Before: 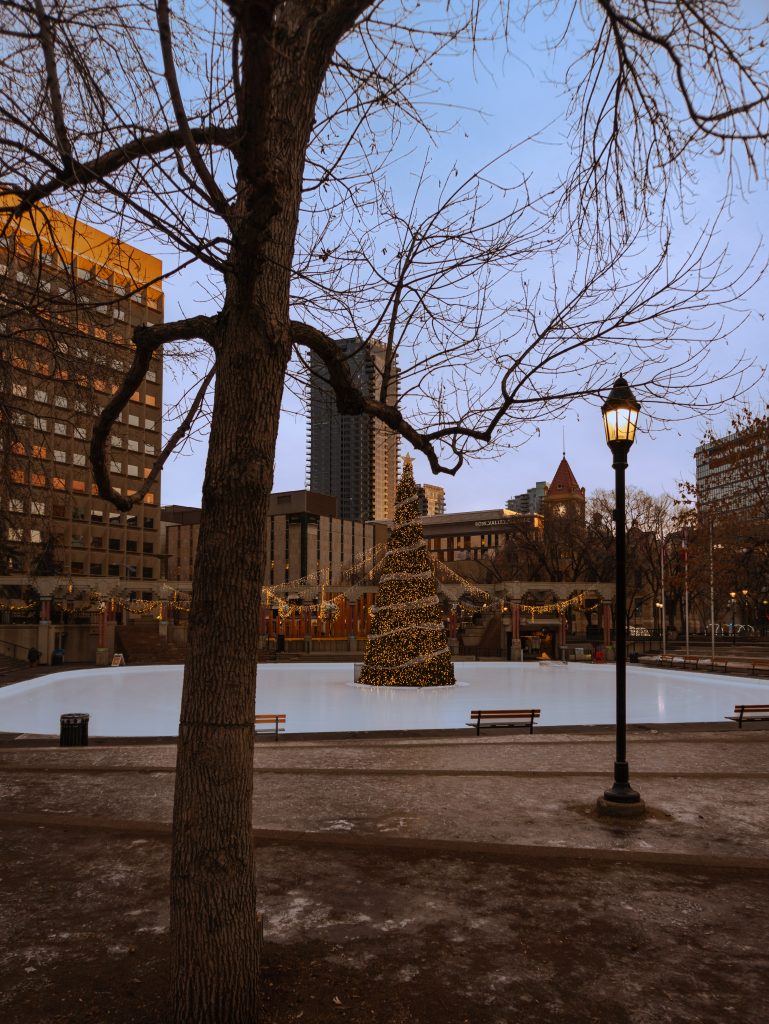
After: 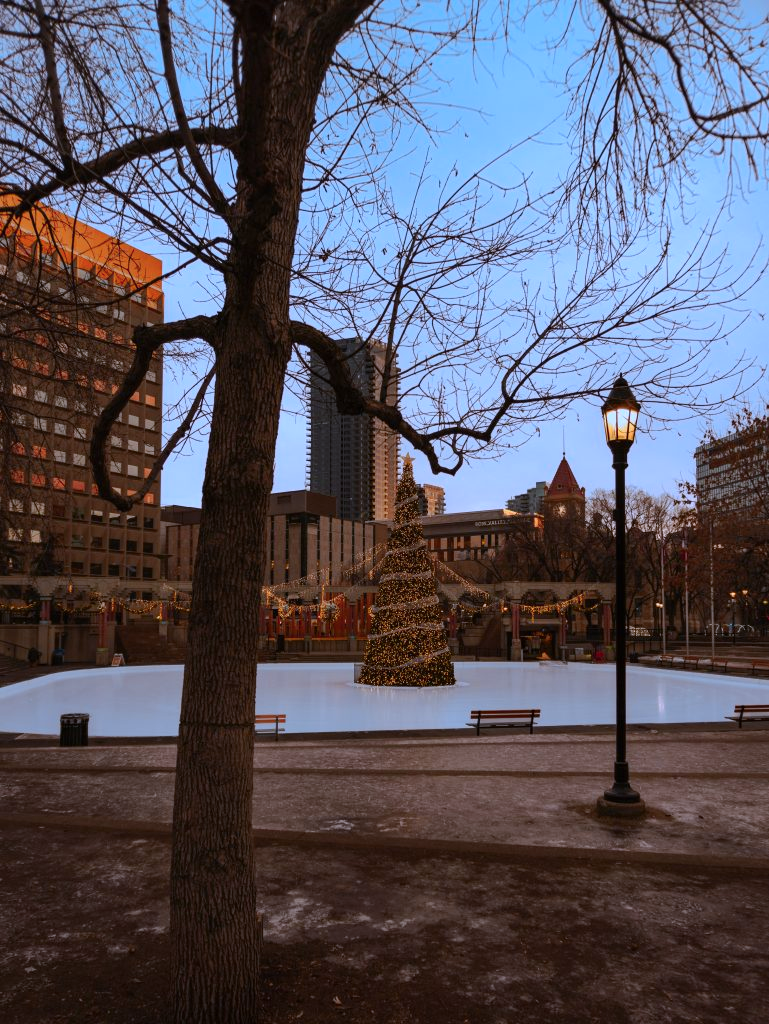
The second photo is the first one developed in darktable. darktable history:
color zones: curves: ch1 [(0.239, 0.552) (0.75, 0.5)]; ch2 [(0.25, 0.462) (0.749, 0.457)], mix 25.94%
haze removal: strength 0.02, distance 0.25, compatibility mode true, adaptive false
white balance: red 0.967, blue 1.119, emerald 0.756
